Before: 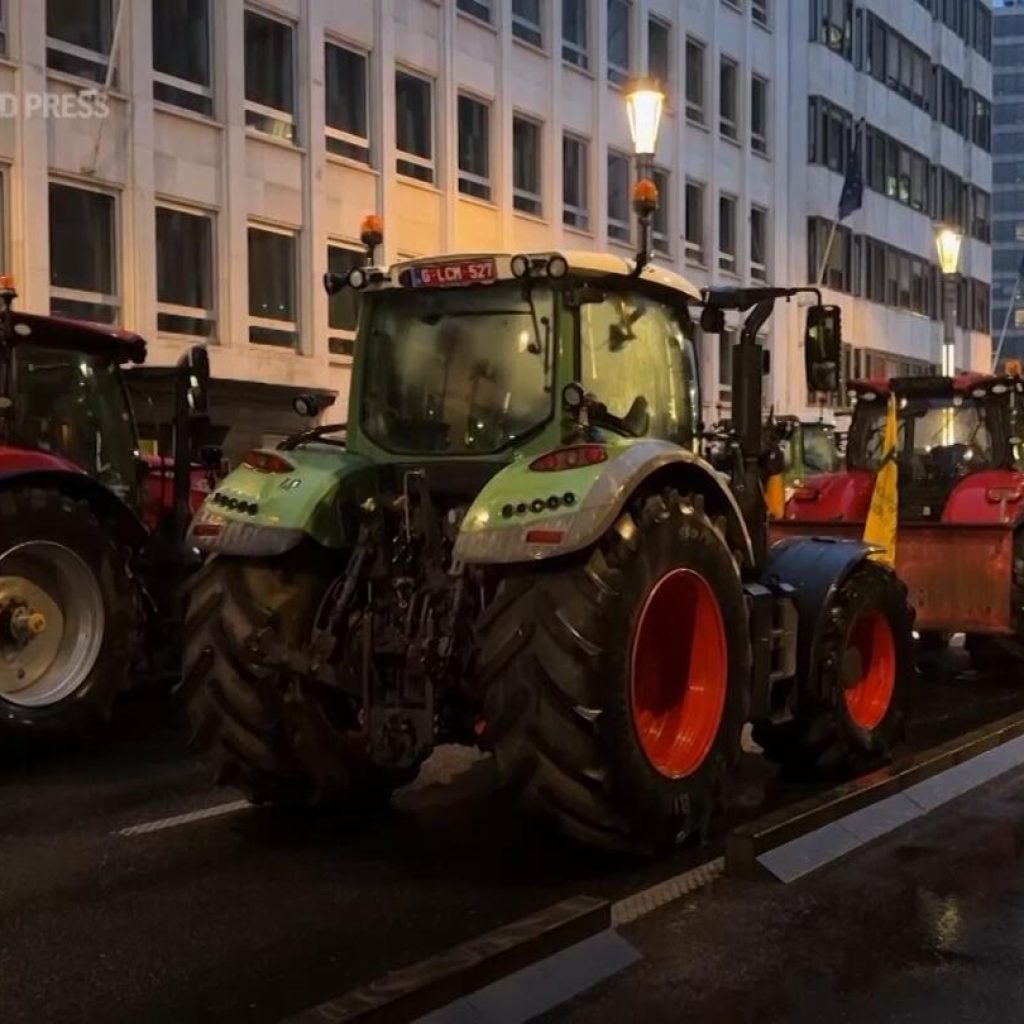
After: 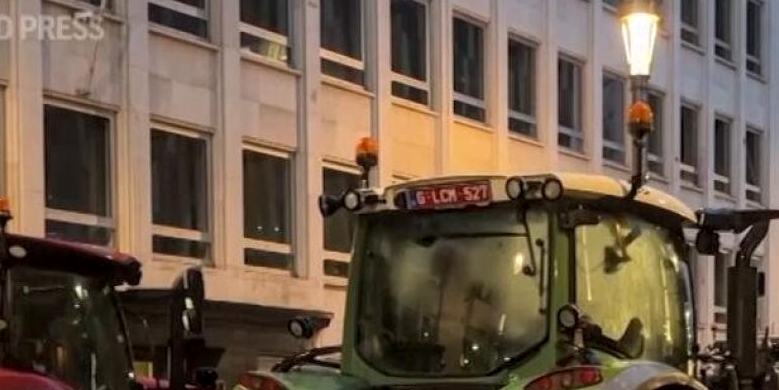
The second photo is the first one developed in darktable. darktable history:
crop: left 0.554%, top 7.639%, right 23.33%, bottom 54.216%
vignetting: fall-off start 100.4%, brightness -0.187, saturation -0.311, unbound false
tone equalizer: on, module defaults
shadows and highlights: shadows 25.91, highlights -25.59
local contrast: on, module defaults
